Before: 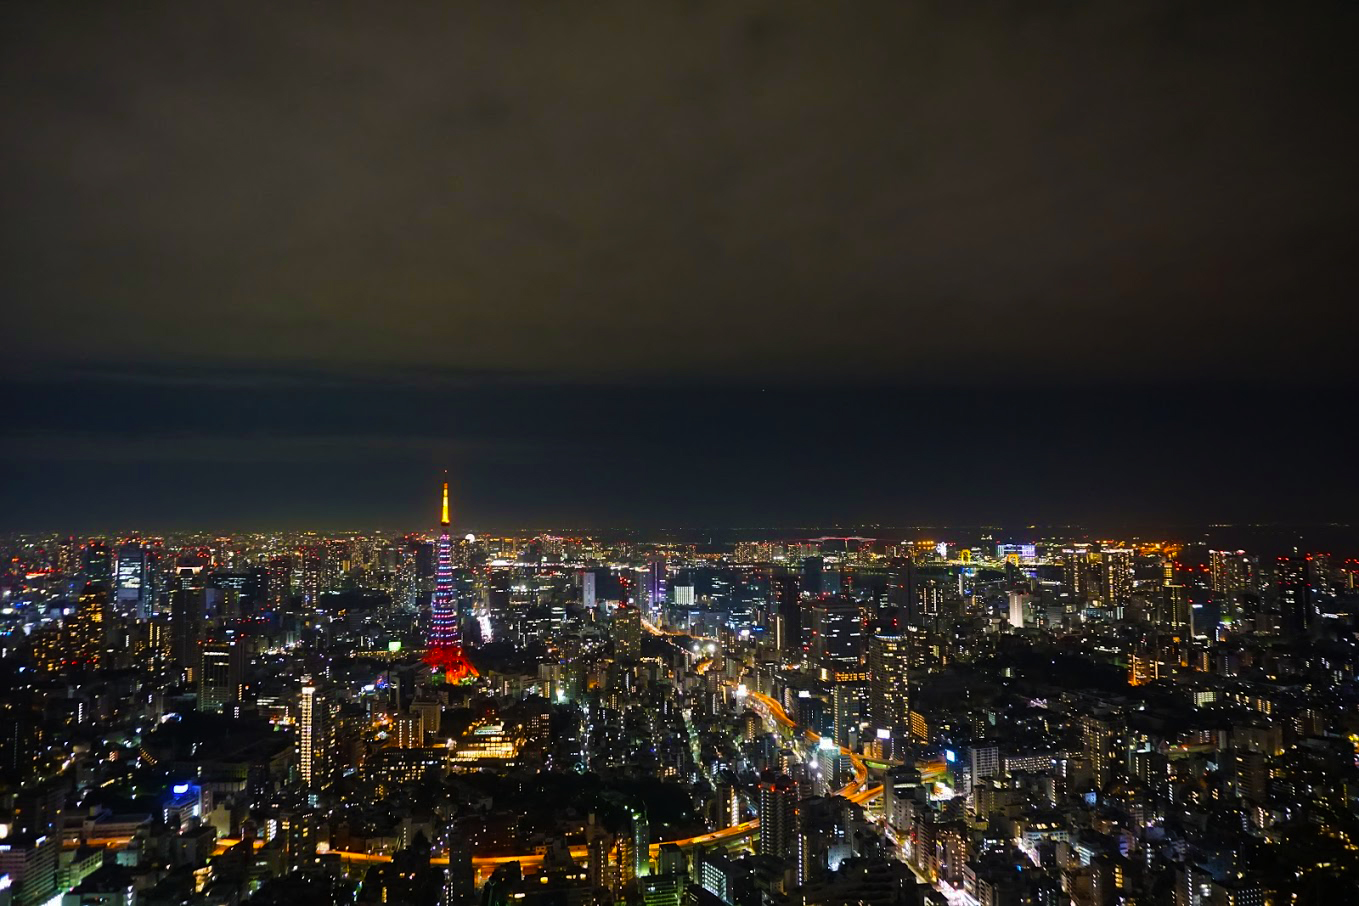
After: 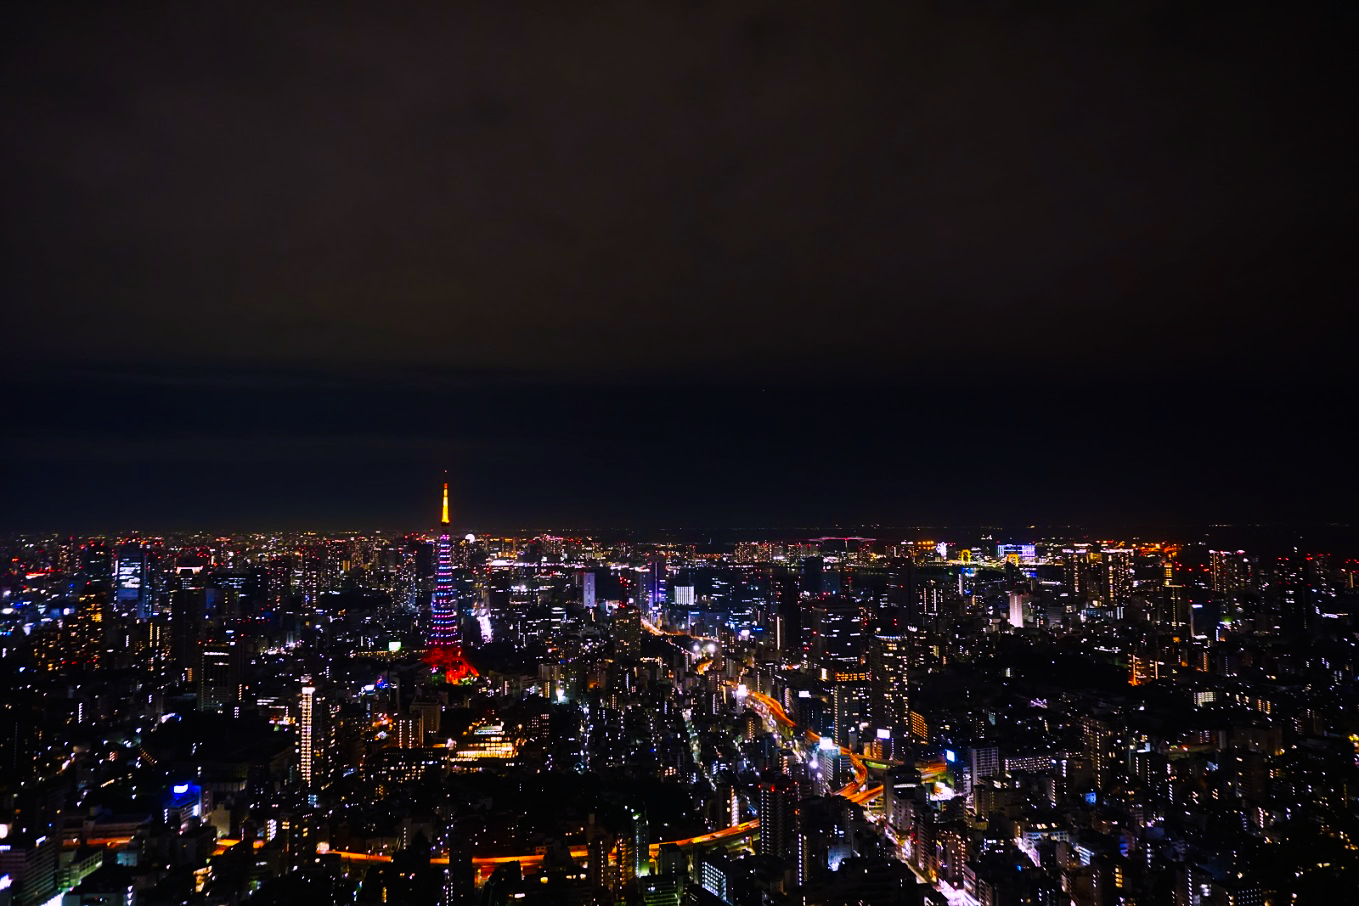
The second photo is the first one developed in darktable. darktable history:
color calibration: output R [1.063, -0.012, -0.003, 0], output B [-0.079, 0.047, 1, 0], illuminant as shot in camera, x 0.379, y 0.396, temperature 4130.17 K
tone curve: curves: ch0 [(0, 0) (0.003, 0.006) (0.011, 0.007) (0.025, 0.01) (0.044, 0.015) (0.069, 0.023) (0.1, 0.031) (0.136, 0.045) (0.177, 0.066) (0.224, 0.098) (0.277, 0.139) (0.335, 0.194) (0.399, 0.254) (0.468, 0.346) (0.543, 0.45) (0.623, 0.56) (0.709, 0.667) (0.801, 0.78) (0.898, 0.891) (1, 1)], preserve colors none
